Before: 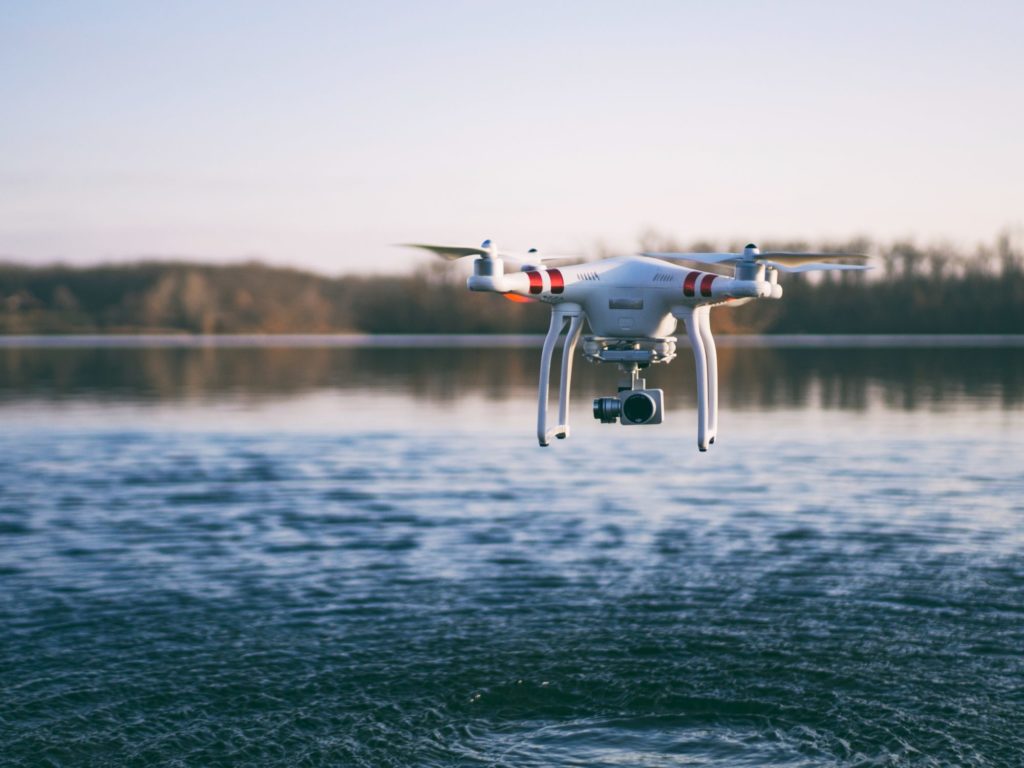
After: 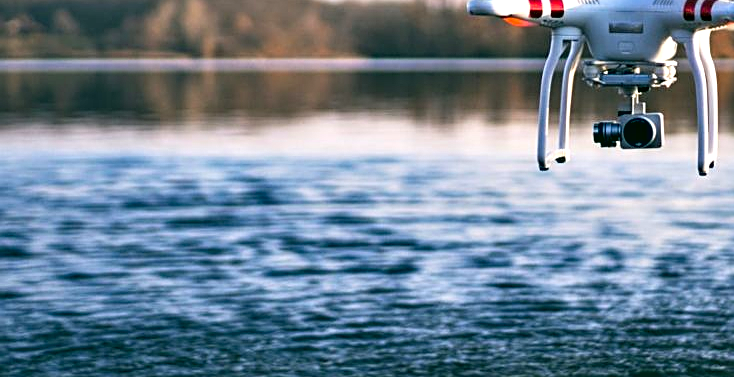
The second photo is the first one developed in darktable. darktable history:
sharpen: on, module defaults
contrast equalizer: y [[0.6 ×6], [0.55 ×6], [0 ×6], [0 ×6], [0 ×6]]
contrast brightness saturation: contrast 0.074, brightness 0.082, saturation 0.177
crop: top 36.005%, right 28.247%, bottom 14.865%
local contrast: highlights 101%, shadows 97%, detail 120%, midtone range 0.2
